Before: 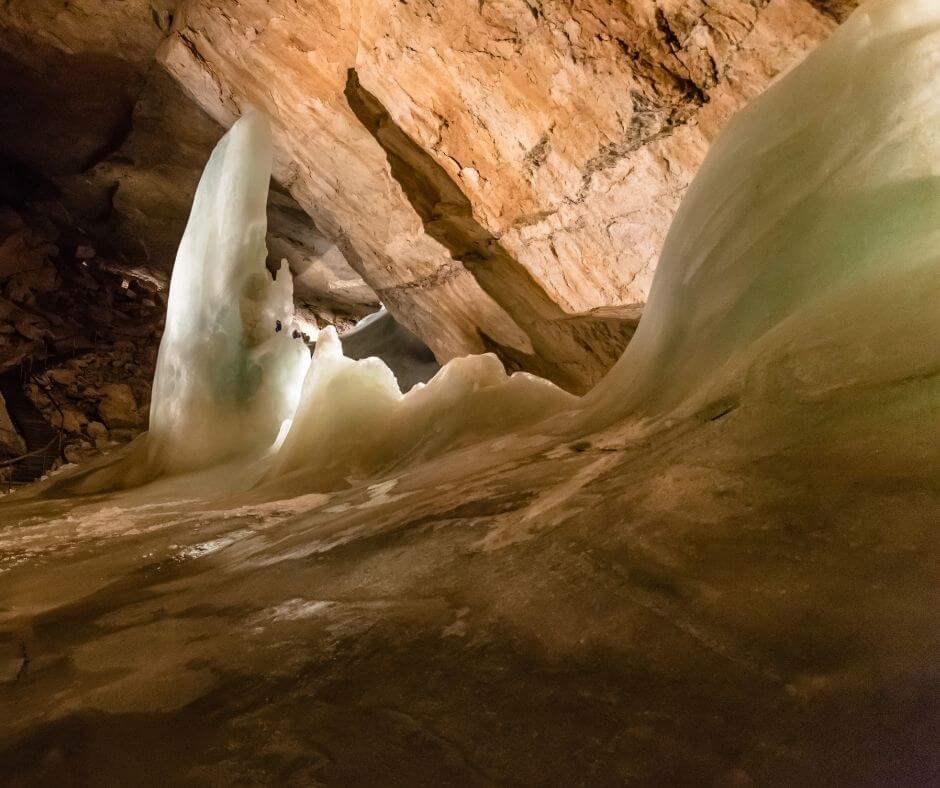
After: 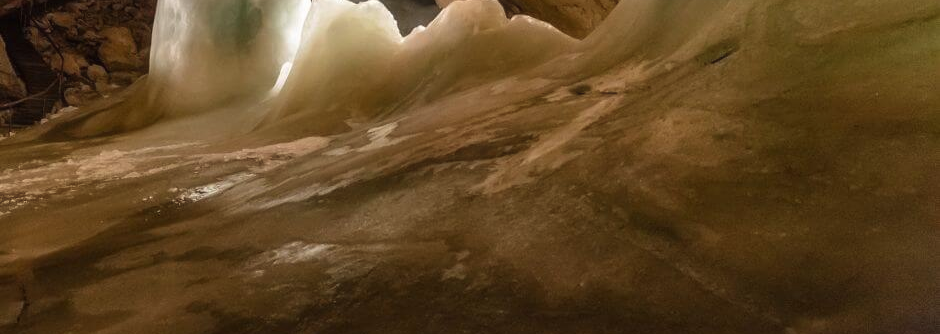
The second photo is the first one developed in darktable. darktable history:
crop: top 45.371%, bottom 12.119%
haze removal: strength -0.113
